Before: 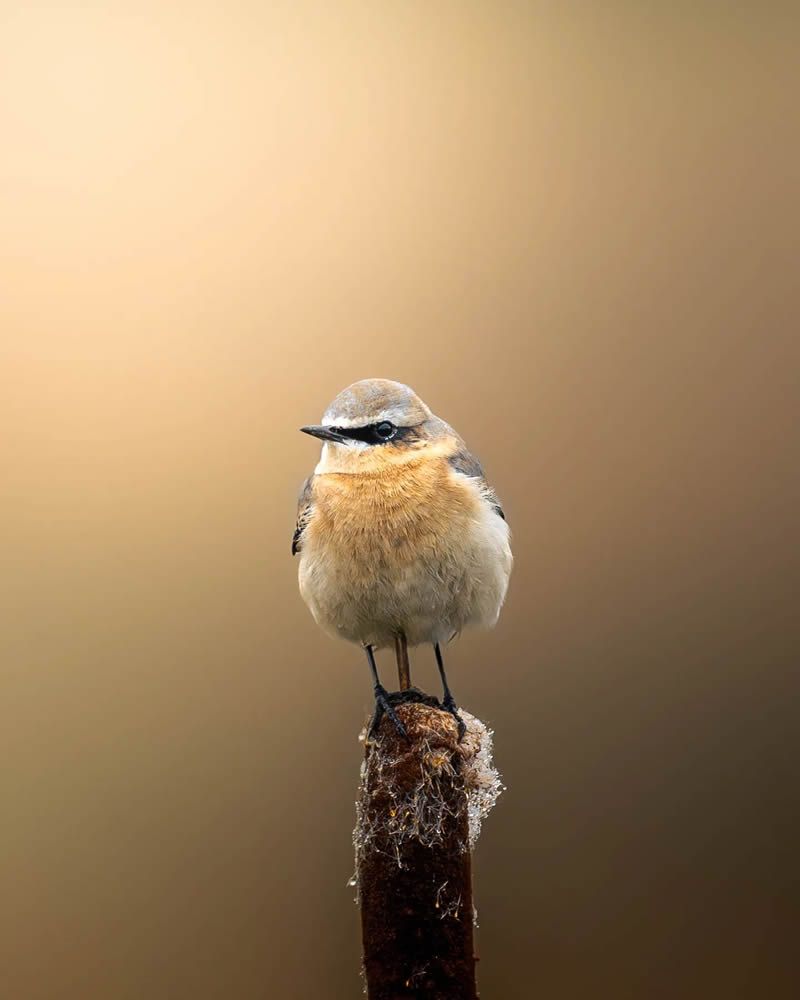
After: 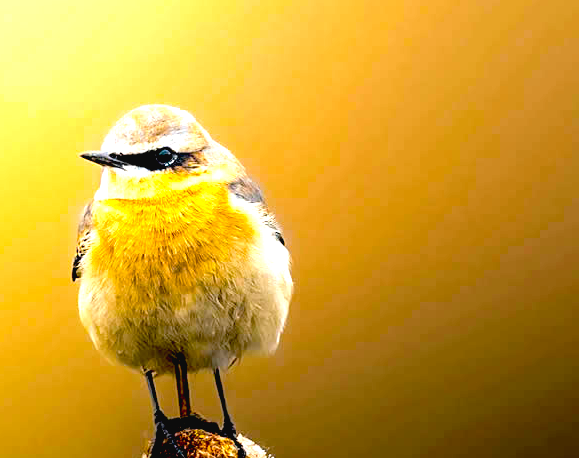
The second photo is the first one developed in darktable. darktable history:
tone equalizer: -8 EV -0.422 EV, -7 EV -0.395 EV, -6 EV -0.305 EV, -5 EV -0.203 EV, -3 EV 0.204 EV, -2 EV 0.321 EV, -1 EV 0.4 EV, +0 EV 0.403 EV
crop and rotate: left 27.508%, top 27.442%, bottom 26.751%
contrast brightness saturation: contrast -0.087, brightness -0.038, saturation -0.105
color balance rgb: shadows lift › chroma 0.684%, shadows lift › hue 115.27°, highlights gain › chroma 0.164%, highlights gain › hue 332.26°, perceptual saturation grading › global saturation 60.597%, perceptual saturation grading › highlights 21.1%, perceptual saturation grading › shadows -50.256%
exposure: black level correction 0.035, exposure 0.906 EV, compensate highlight preservation false
